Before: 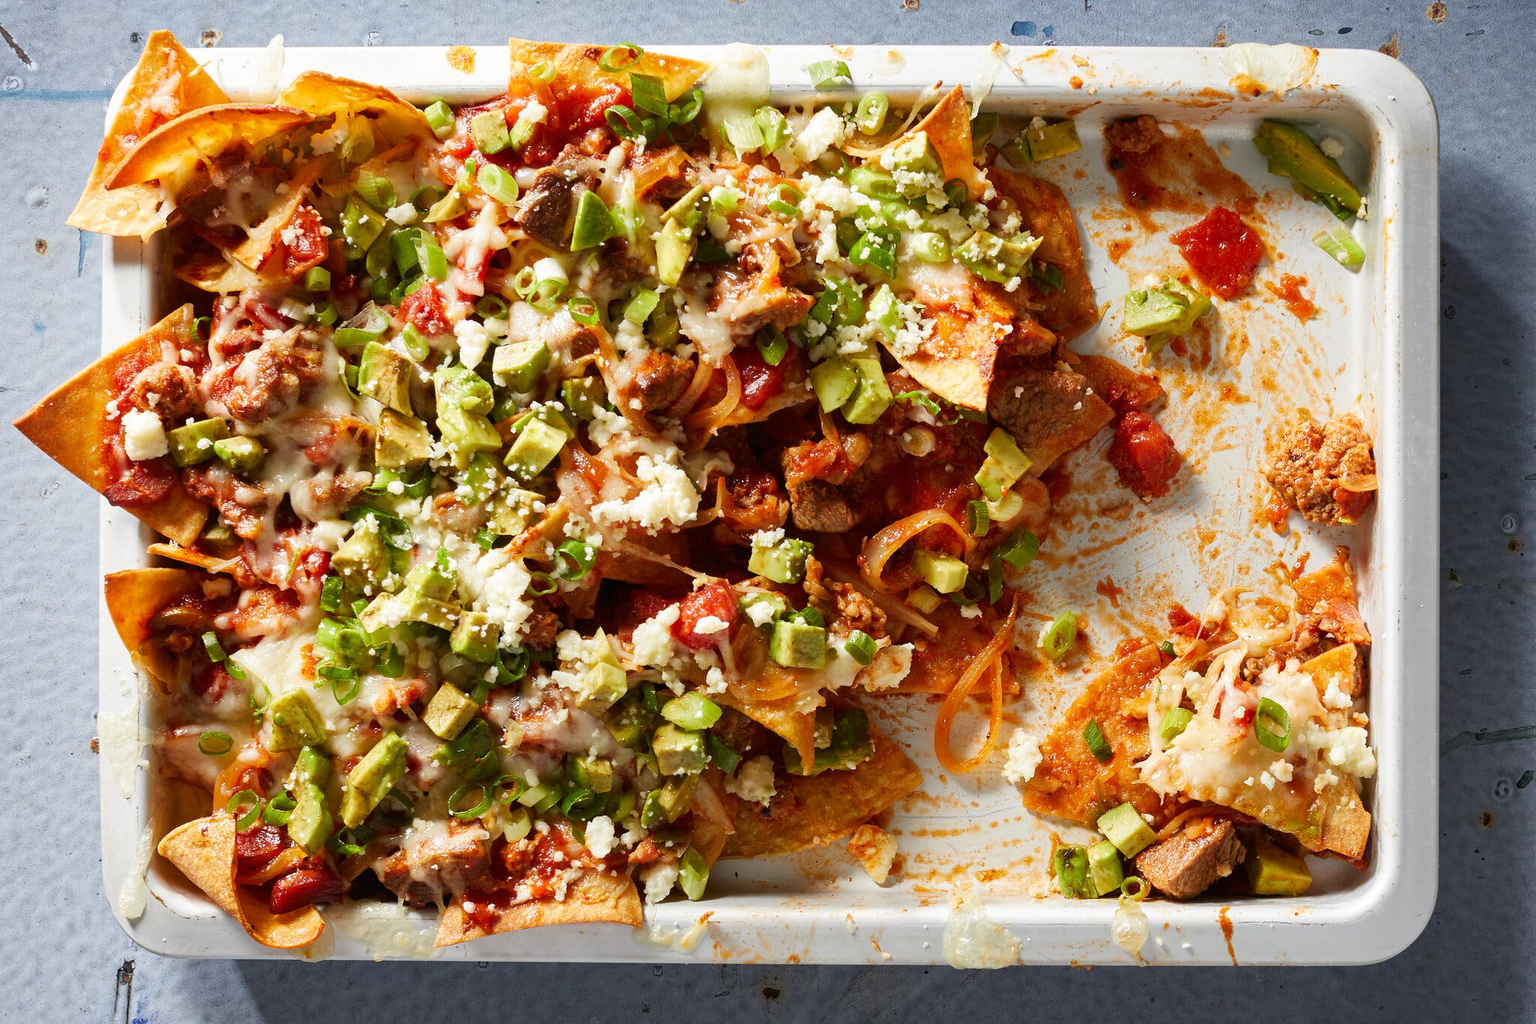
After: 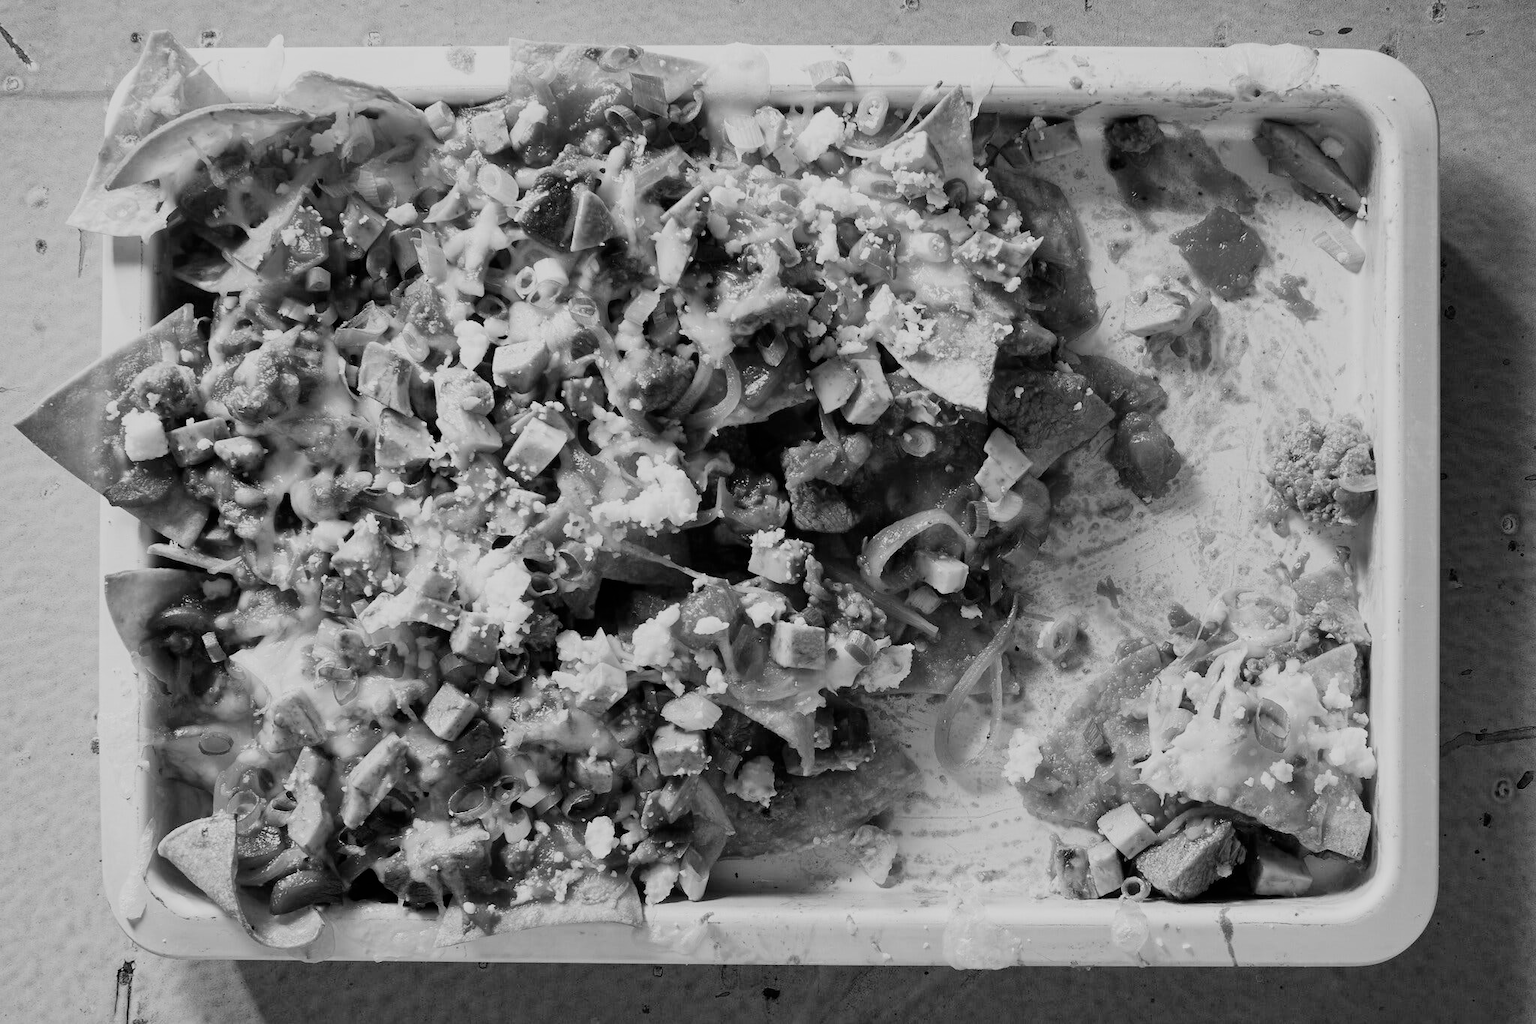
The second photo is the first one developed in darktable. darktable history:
monochrome: on, module defaults
filmic rgb: black relative exposure -7.65 EV, white relative exposure 4.56 EV, hardness 3.61
